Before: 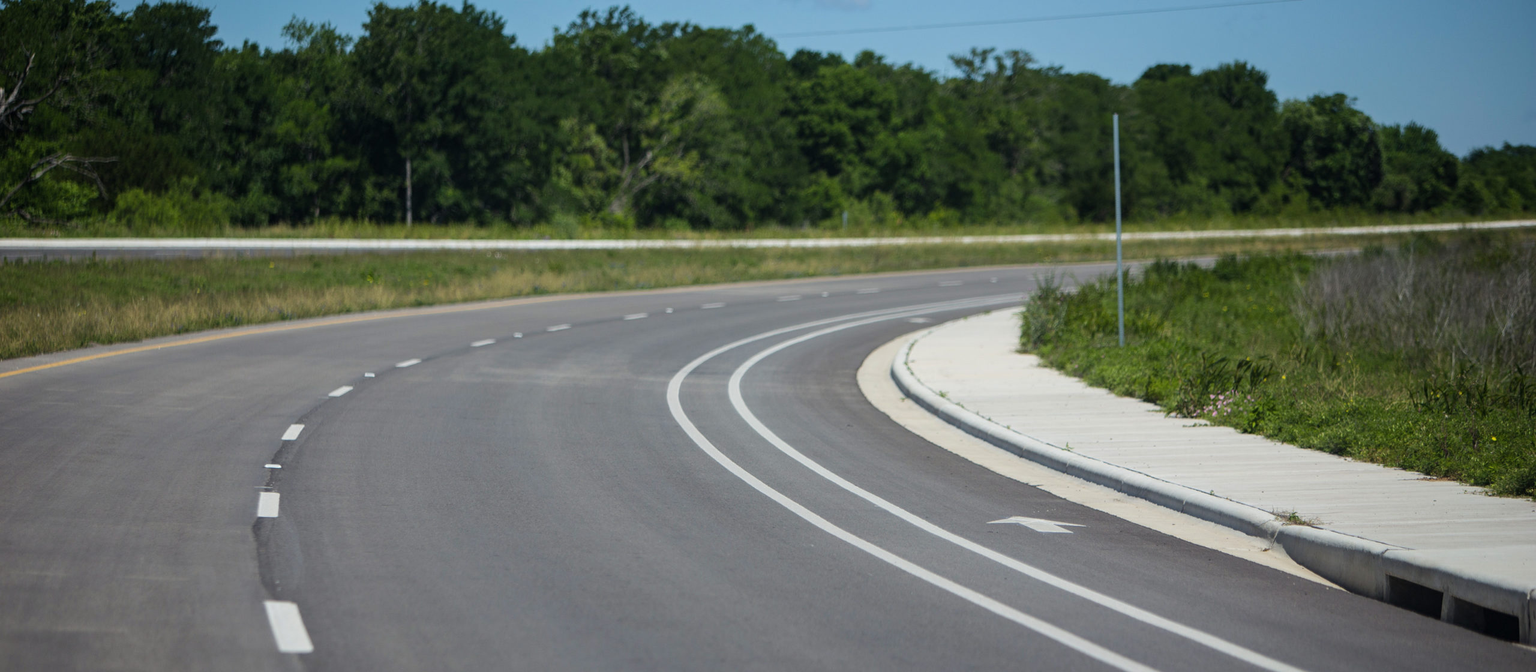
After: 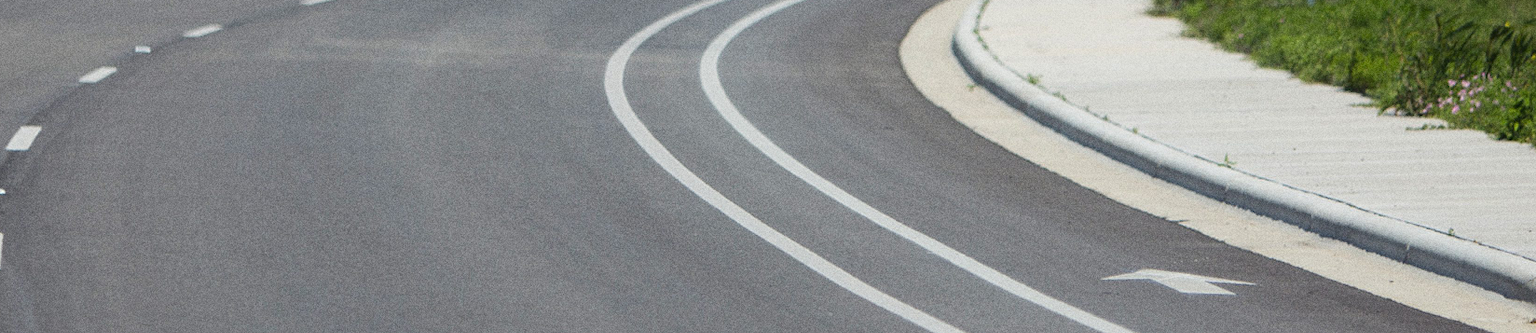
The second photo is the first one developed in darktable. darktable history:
grain: coarseness 9.61 ISO, strength 35.62%
crop: left 18.091%, top 51.13%, right 17.525%, bottom 16.85%
